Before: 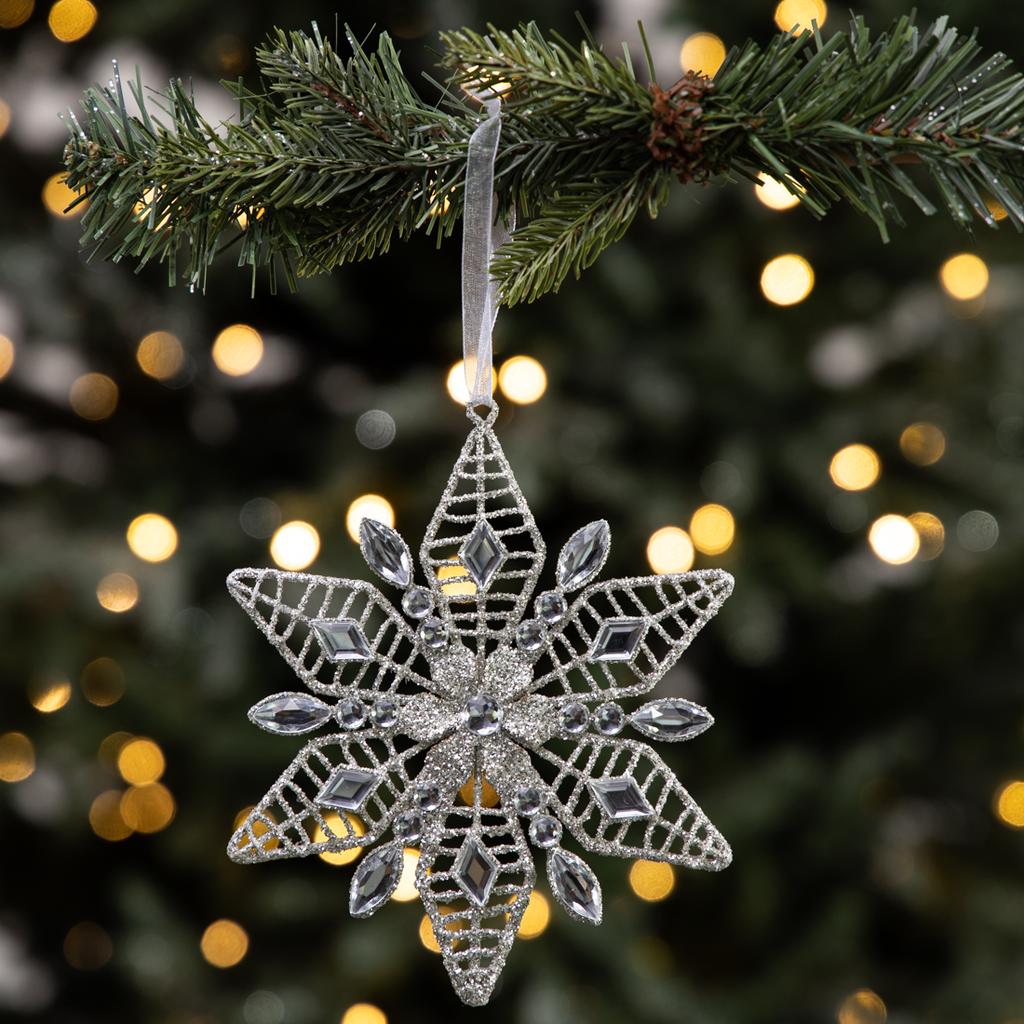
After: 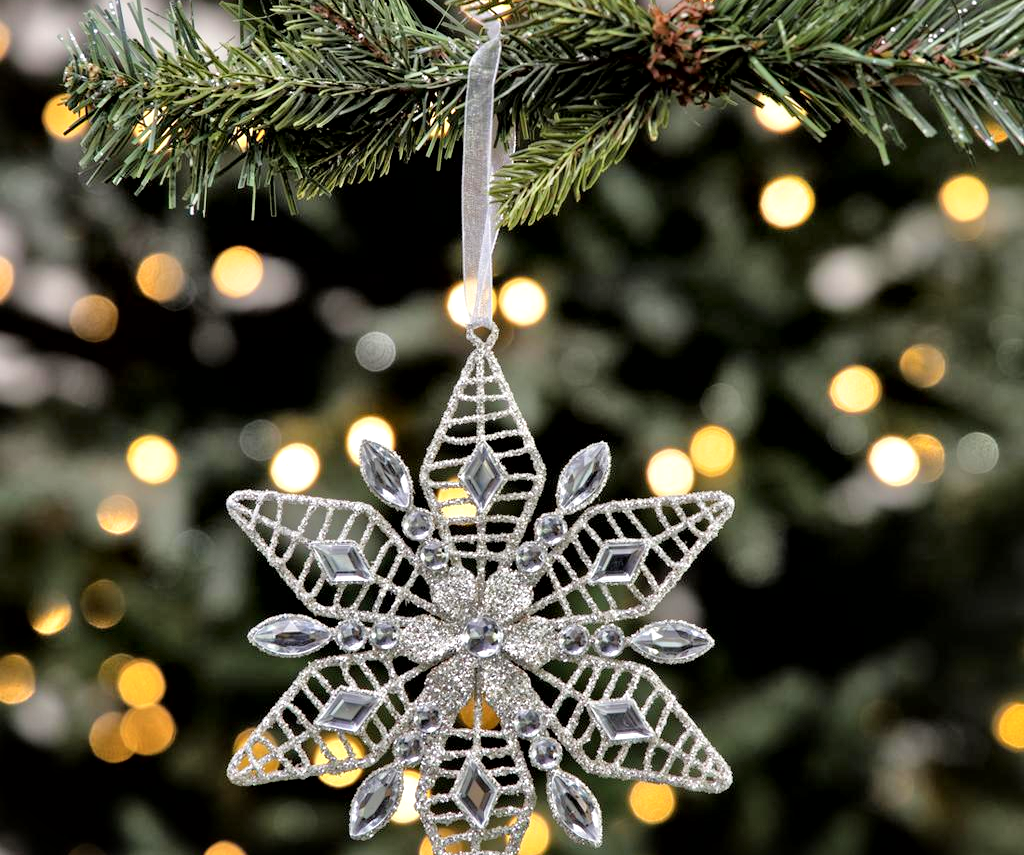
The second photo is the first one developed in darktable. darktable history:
color balance rgb: on, module defaults
local contrast: mode bilateral grid, contrast 25, coarseness 60, detail 151%, midtone range 0.2
crop: top 7.625%, bottom 8.027%
tone equalizer: -7 EV 0.15 EV, -6 EV 0.6 EV, -5 EV 1.15 EV, -4 EV 1.33 EV, -3 EV 1.15 EV, -2 EV 0.6 EV, -1 EV 0.15 EV, mask exposure compensation -0.5 EV
